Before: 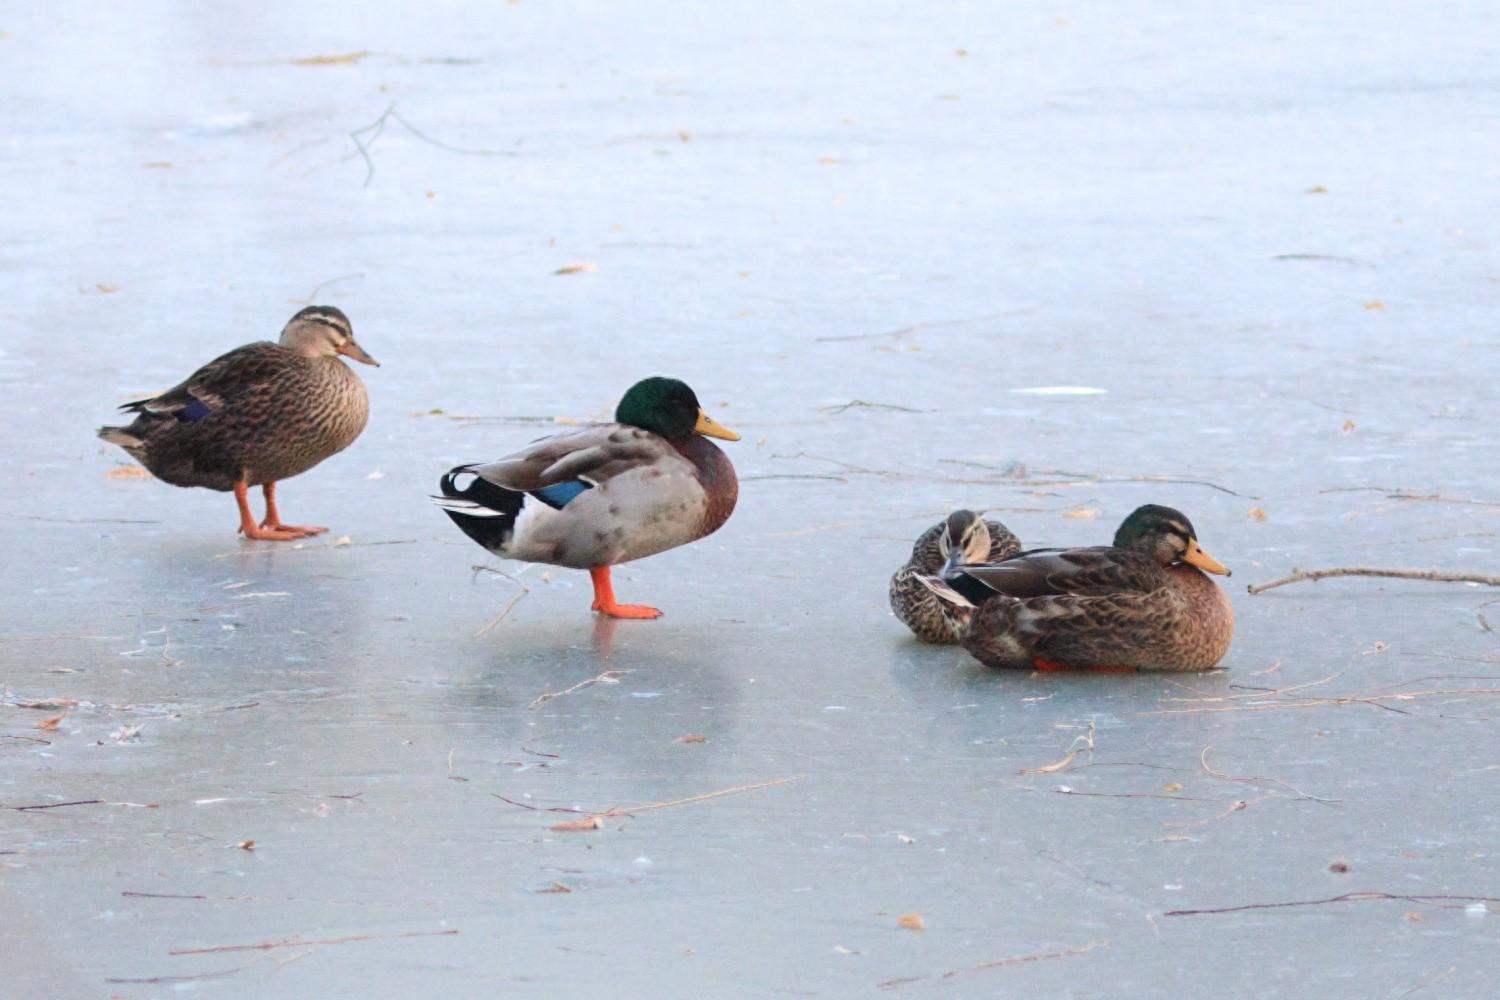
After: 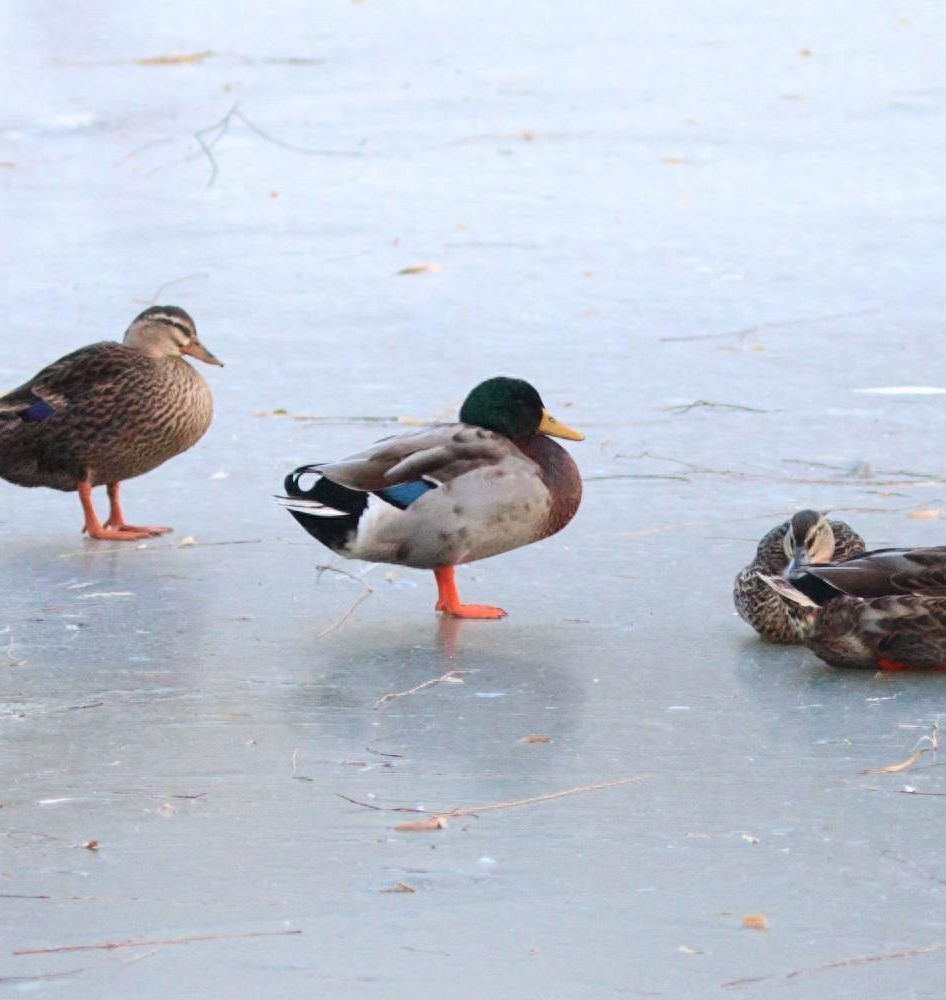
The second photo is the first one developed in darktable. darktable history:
crop: left 10.463%, right 26.458%
